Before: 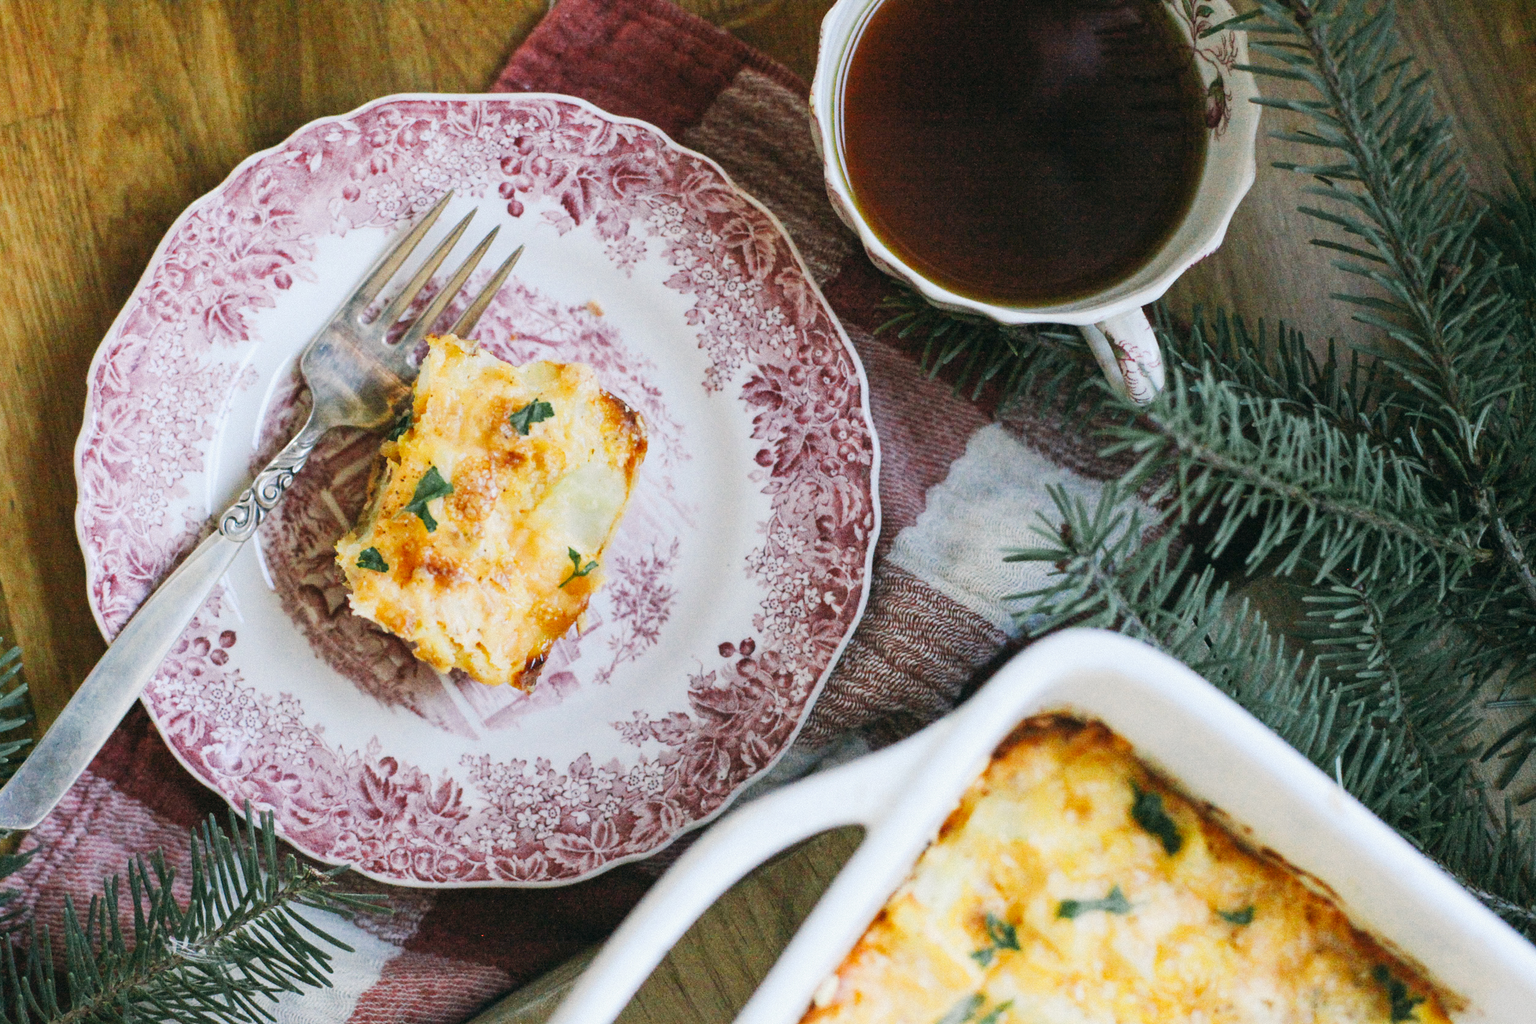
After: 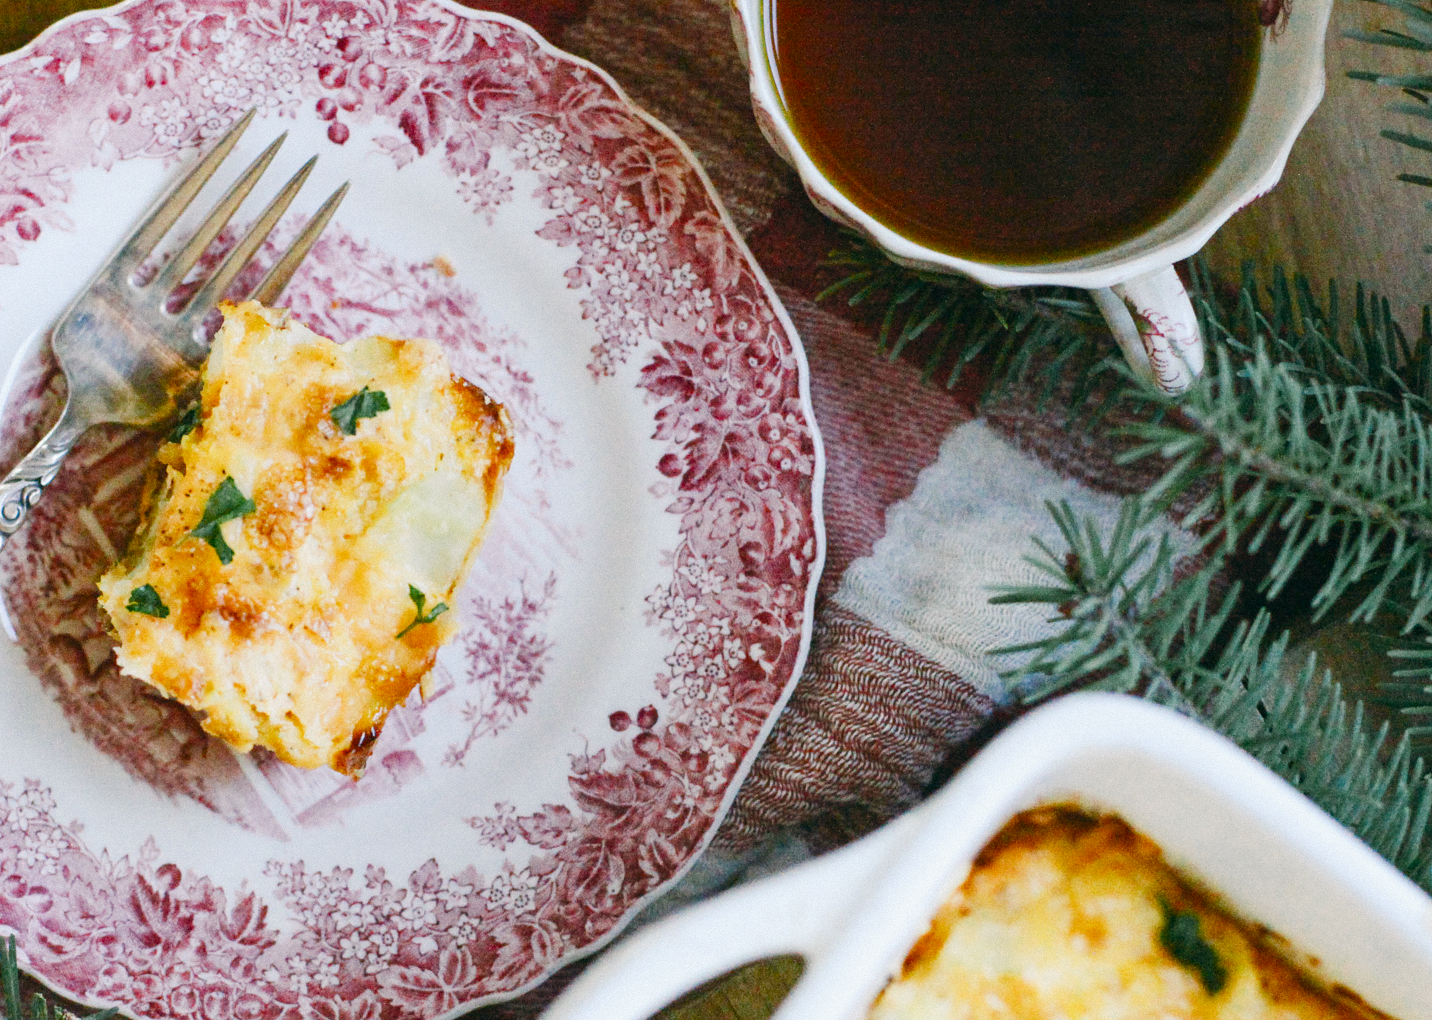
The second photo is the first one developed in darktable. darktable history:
crop and rotate: left 17.046%, top 10.659%, right 12.989%, bottom 14.553%
color balance rgb: perceptual saturation grading › global saturation 20%, perceptual saturation grading › highlights -25%, perceptual saturation grading › shadows 50%
